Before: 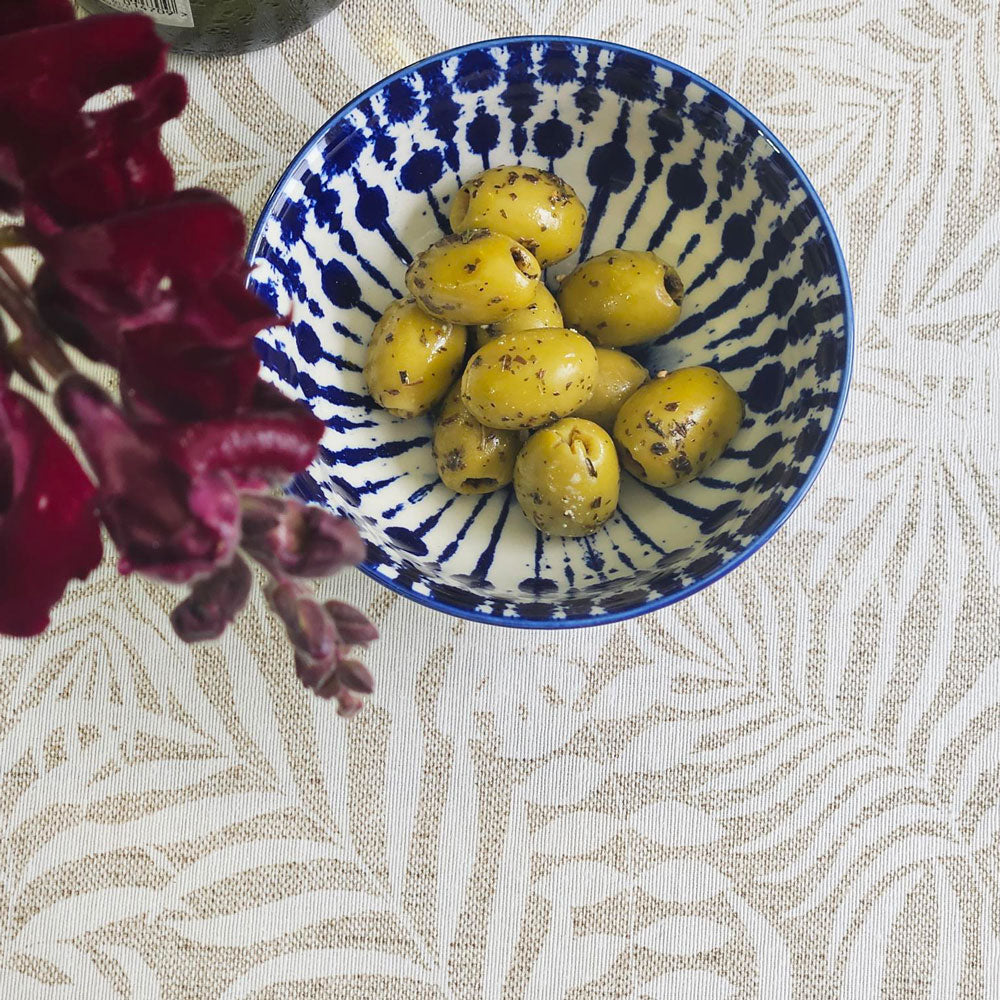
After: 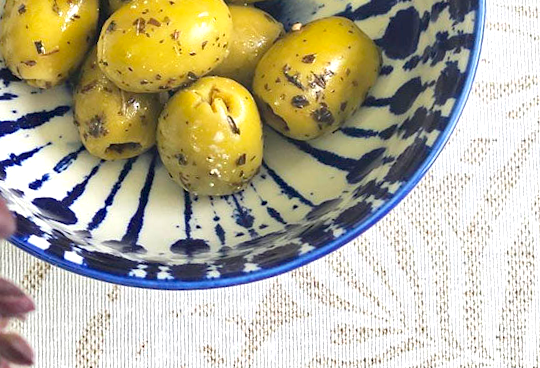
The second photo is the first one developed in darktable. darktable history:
rotate and perspective: rotation -4.2°, shear 0.006, automatic cropping off
exposure: exposure 0.661 EV, compensate highlight preservation false
haze removal: compatibility mode true, adaptive false
crop: left 36.607%, top 34.735%, right 13.146%, bottom 30.611%
